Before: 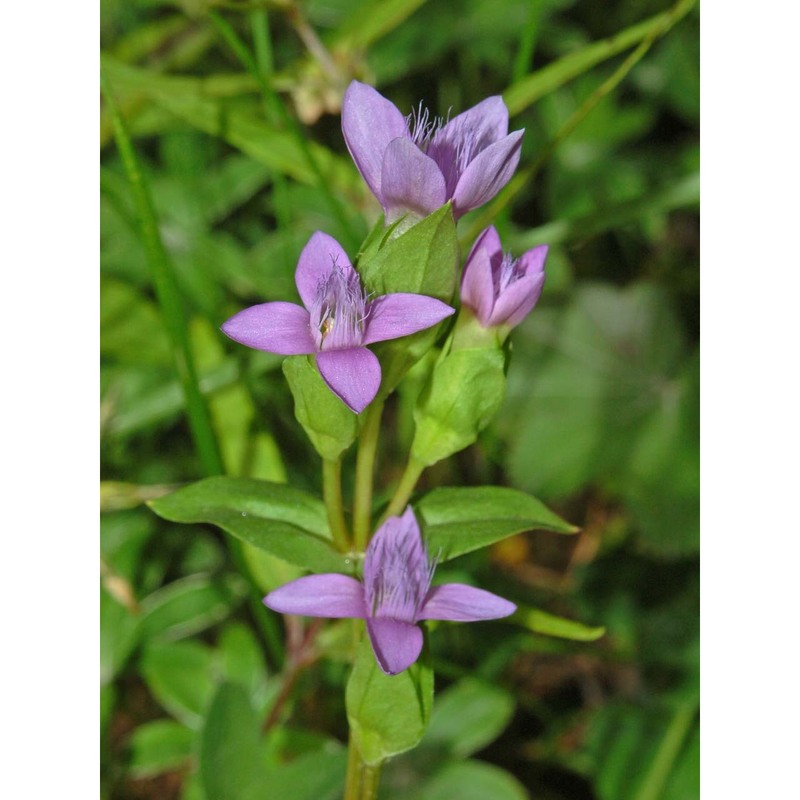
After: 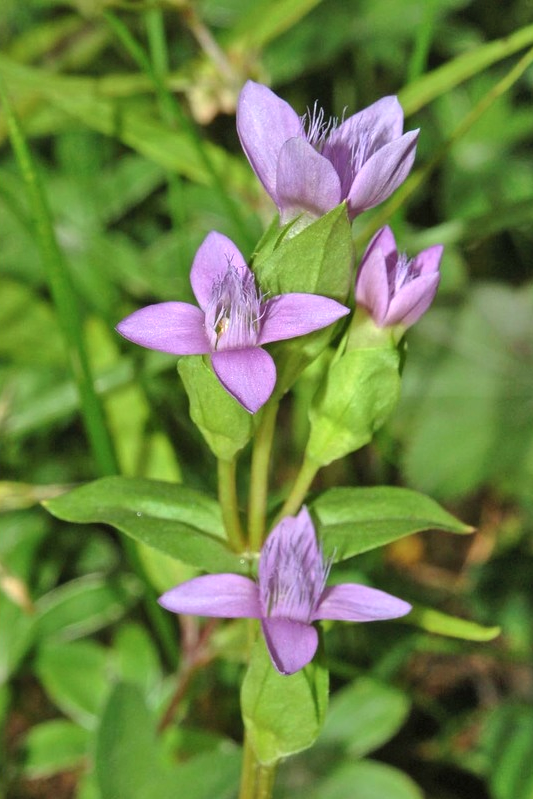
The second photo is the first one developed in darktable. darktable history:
levels: levels [0, 0.48, 0.961]
shadows and highlights: radius 110.86, shadows 51.09, white point adjustment 9.16, highlights -4.17, highlights color adjustment 32.2%, soften with gaussian
exposure: exposure 0 EV, compensate highlight preservation false
crop and rotate: left 13.342%, right 19.991%
